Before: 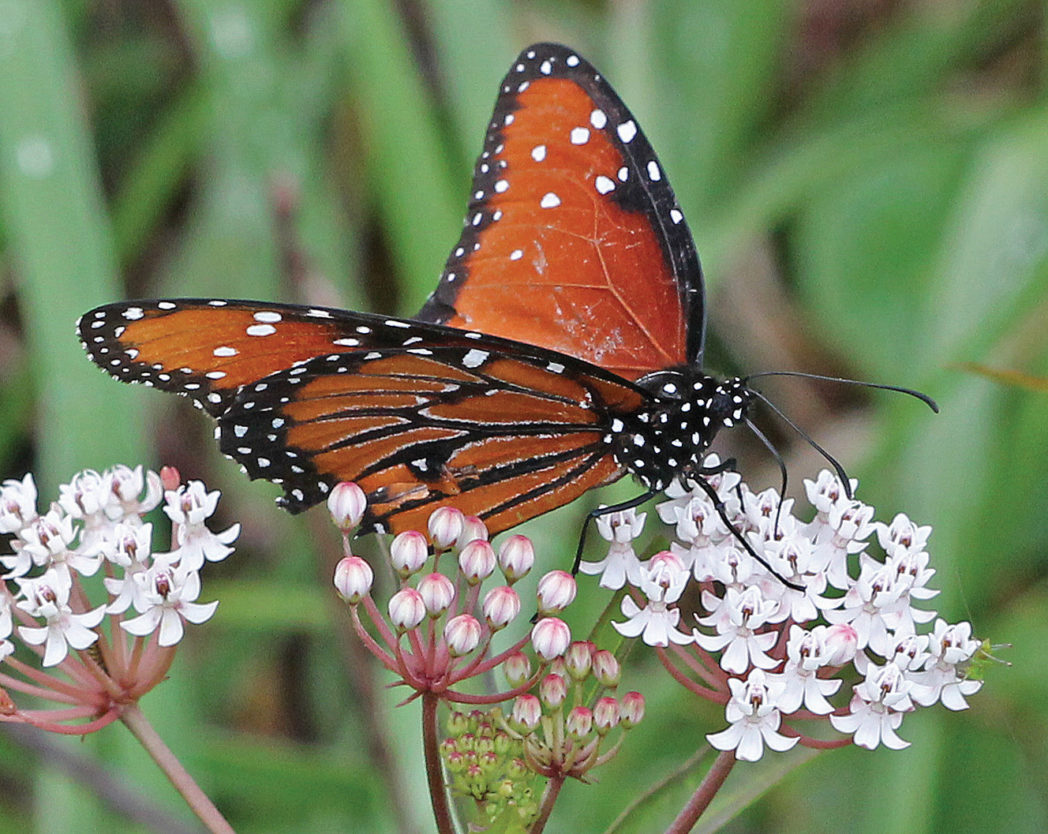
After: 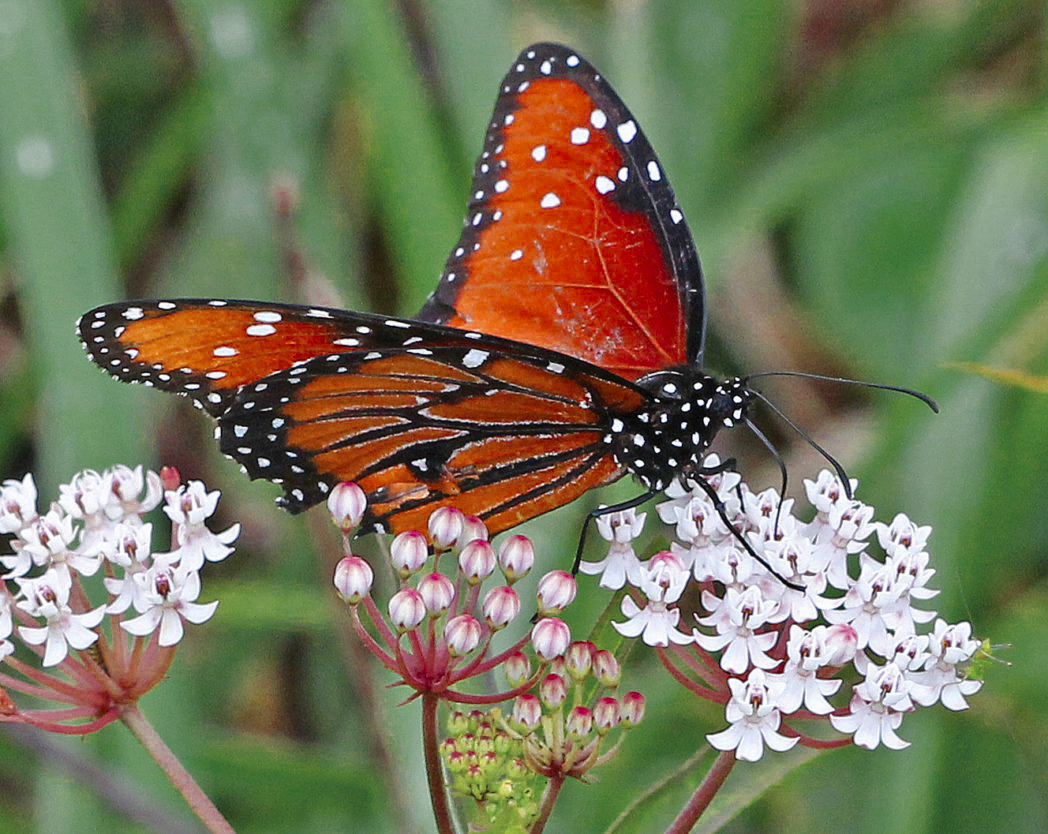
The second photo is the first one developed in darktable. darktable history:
color zones: curves: ch0 [(0.004, 0.305) (0.261, 0.623) (0.389, 0.399) (0.708, 0.571) (0.947, 0.34)]; ch1 [(0.025, 0.645) (0.229, 0.584) (0.326, 0.551) (0.484, 0.262) (0.757, 0.643)]
shadows and highlights: shadows 35.54, highlights -34.8, soften with gaussian
